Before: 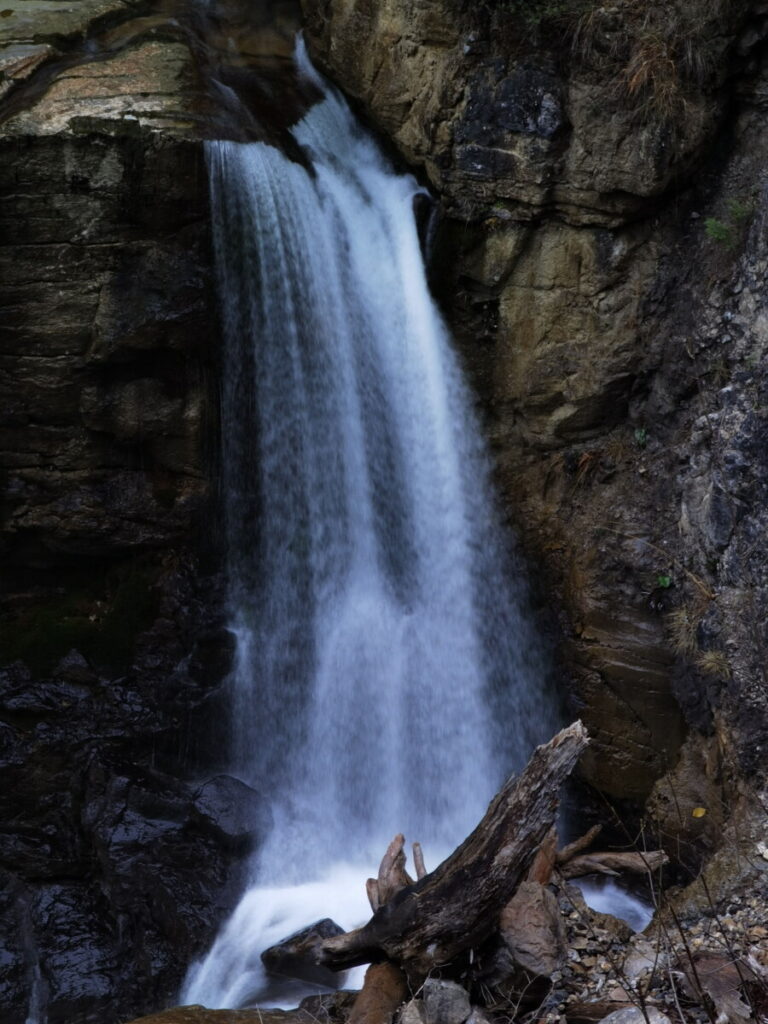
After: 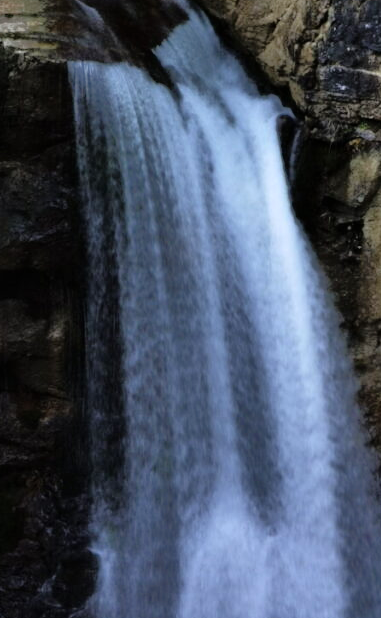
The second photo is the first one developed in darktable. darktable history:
exposure: exposure 0.203 EV, compensate highlight preservation false
crop: left 17.715%, top 7.762%, right 32.649%, bottom 31.838%
tone equalizer: -8 EV -0.518 EV, -7 EV -0.284 EV, -6 EV -0.102 EV, -5 EV 0.445 EV, -4 EV 0.984 EV, -3 EV 0.801 EV, -2 EV -0.015 EV, -1 EV 0.128 EV, +0 EV -0.007 EV
